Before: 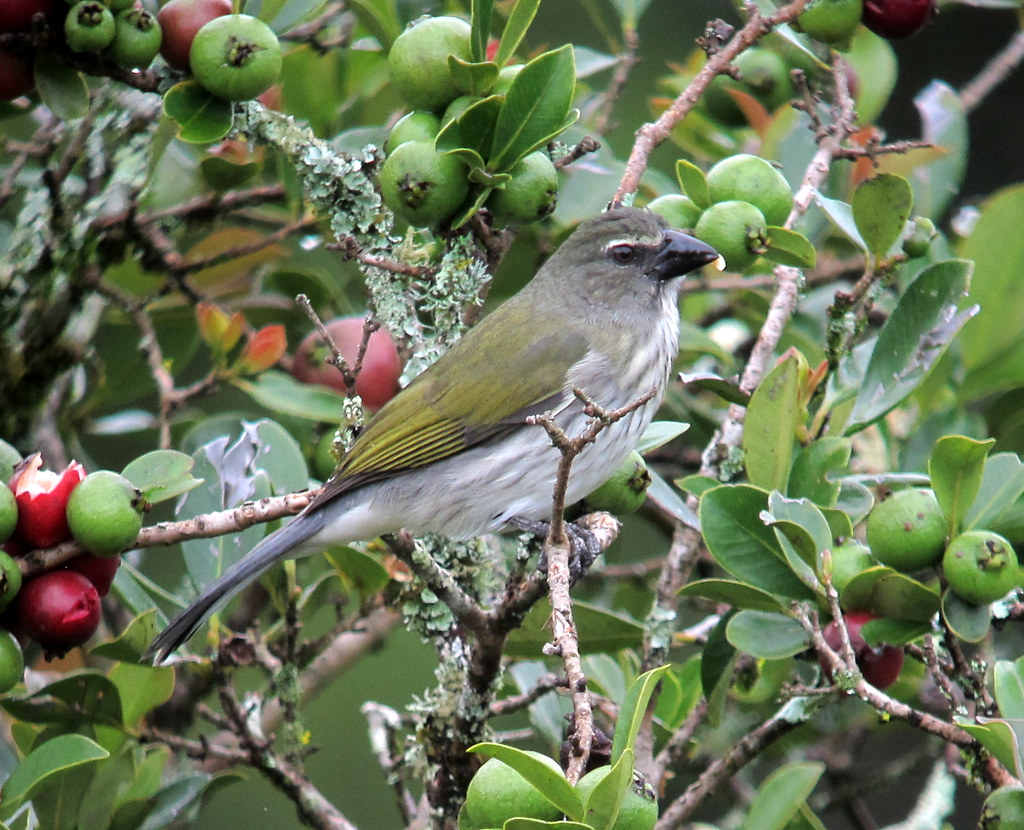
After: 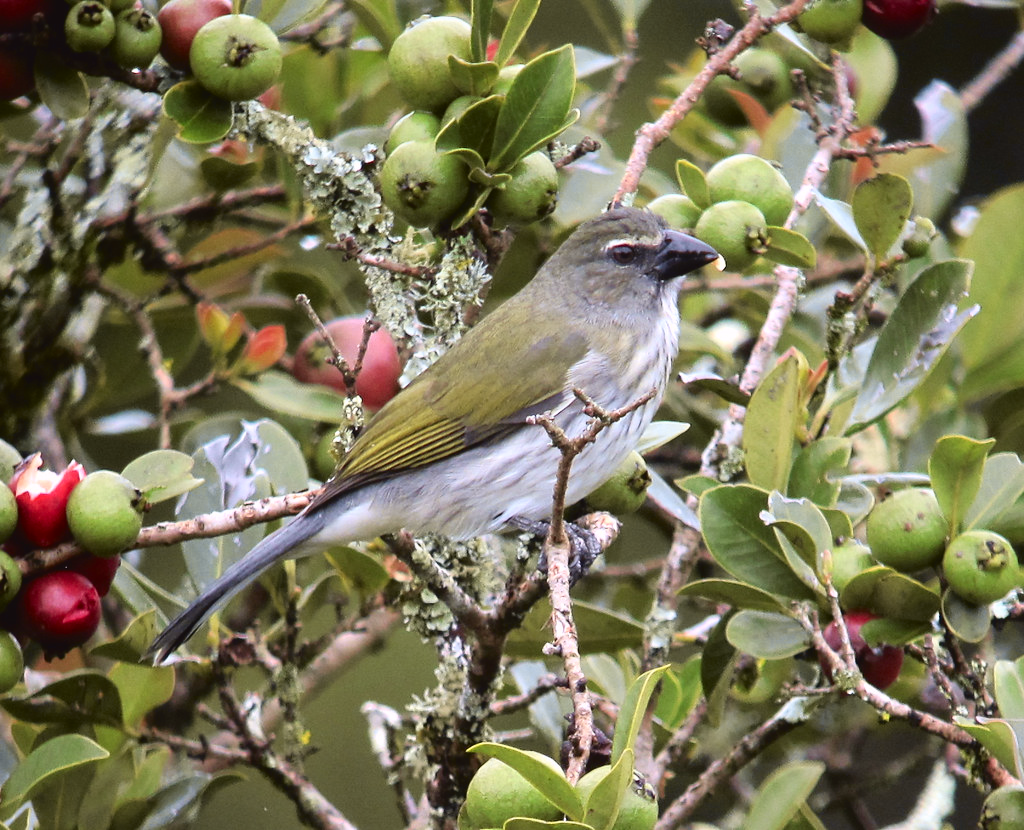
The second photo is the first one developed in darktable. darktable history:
tone curve: curves: ch0 [(0, 0.036) (0.119, 0.115) (0.461, 0.479) (0.715, 0.767) (0.817, 0.865) (1, 0.998)]; ch1 [(0, 0) (0.377, 0.416) (0.44, 0.478) (0.487, 0.498) (0.514, 0.525) (0.538, 0.552) (0.67, 0.688) (1, 1)]; ch2 [(0, 0) (0.38, 0.405) (0.463, 0.445) (0.492, 0.486) (0.524, 0.541) (0.578, 0.59) (0.653, 0.658) (1, 1)], color space Lab, independent channels, preserve colors none
